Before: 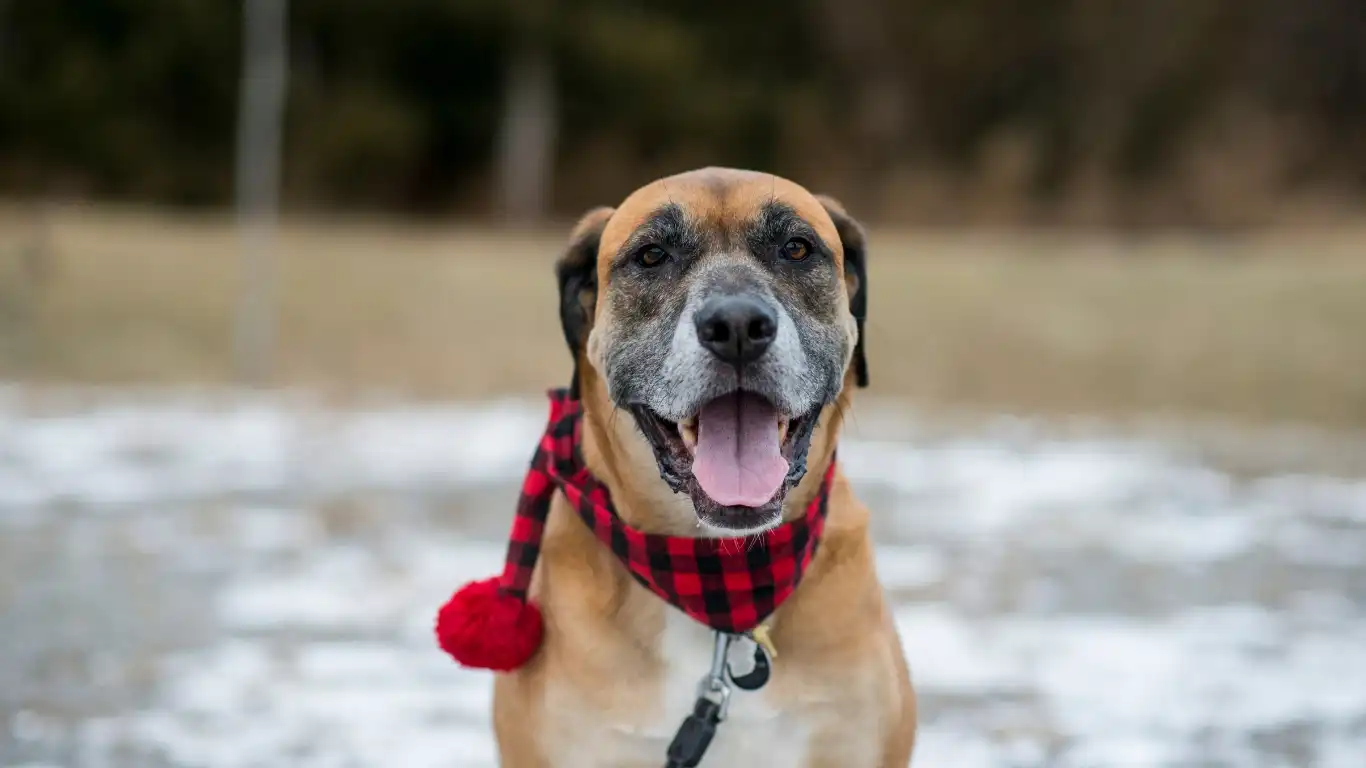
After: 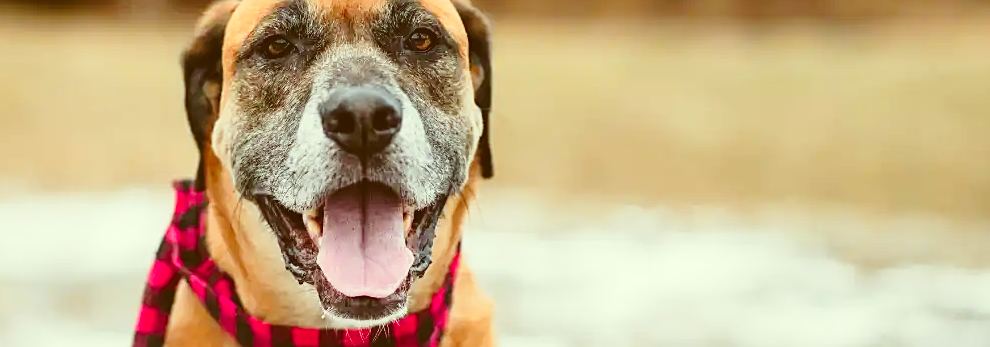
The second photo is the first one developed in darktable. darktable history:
sharpen: on, module defaults
exposure: black level correction -0.015, compensate highlight preservation false
tone equalizer: on, module defaults
color zones: curves: ch1 [(0.239, 0.552) (0.75, 0.5)]; ch2 [(0.25, 0.462) (0.749, 0.457)]
crop and rotate: left 27.463%, top 27.288%, bottom 27.455%
color correction: highlights a* -6.03, highlights b* 9.62, shadows a* 10.34, shadows b* 24.09
base curve: curves: ch0 [(0, 0) (0.028, 0.03) (0.121, 0.232) (0.46, 0.748) (0.859, 0.968) (1, 1)], preserve colors none
